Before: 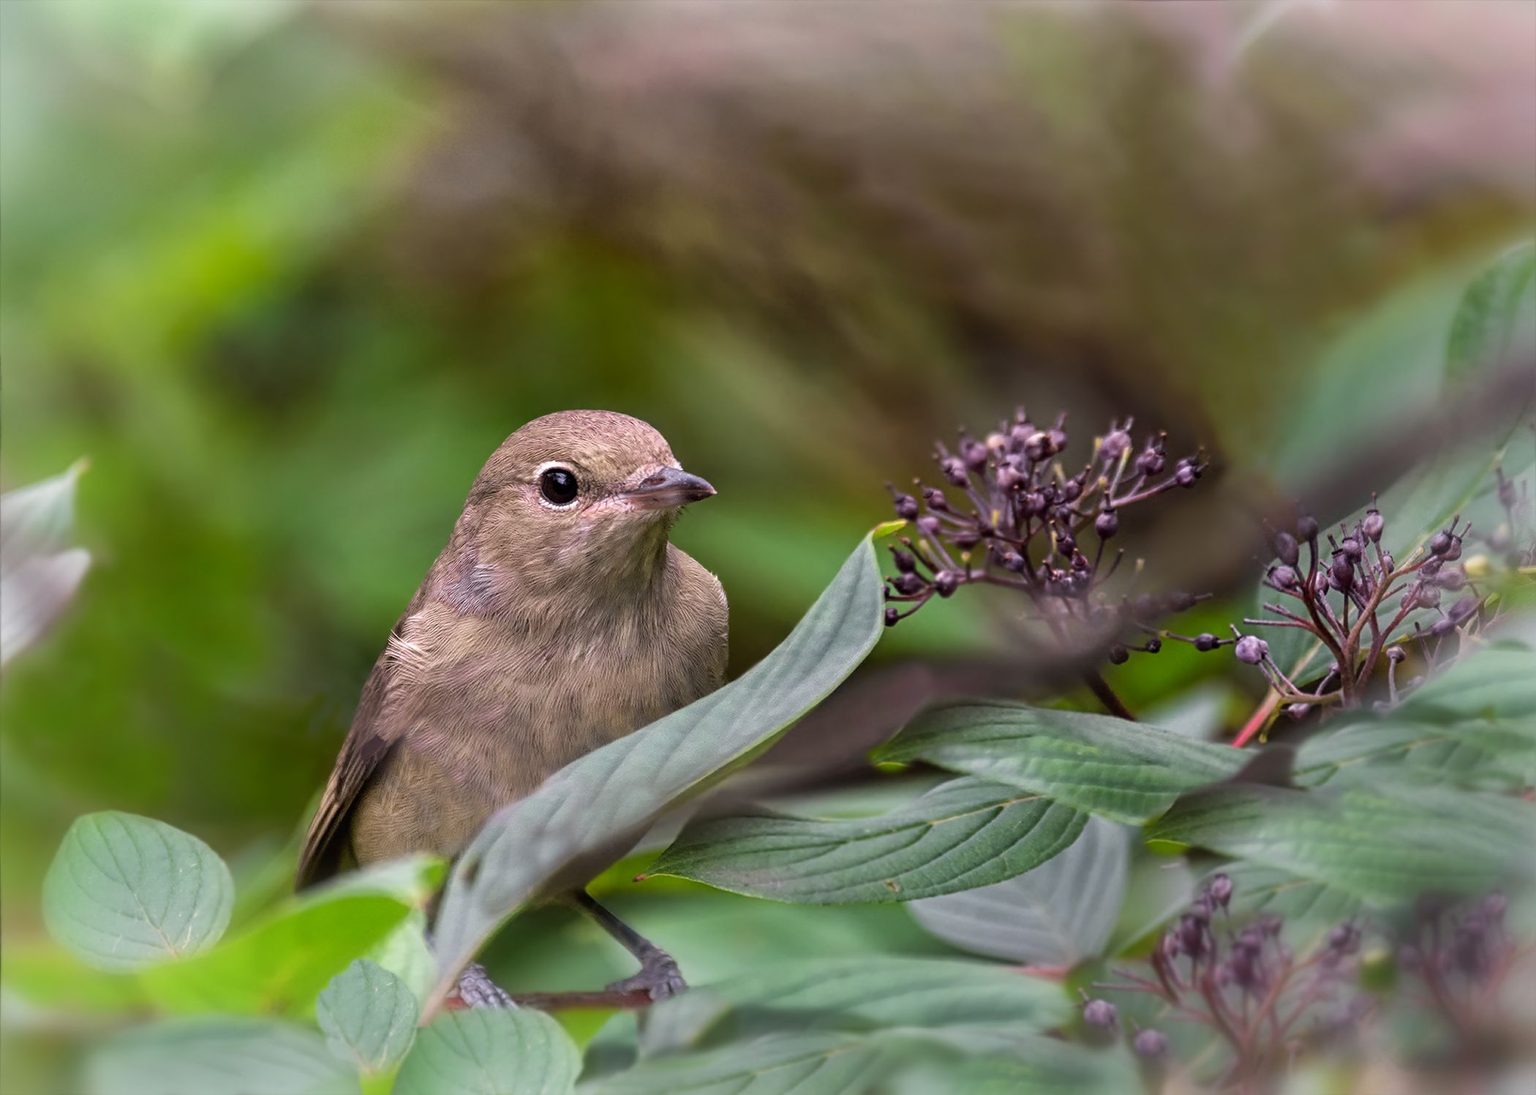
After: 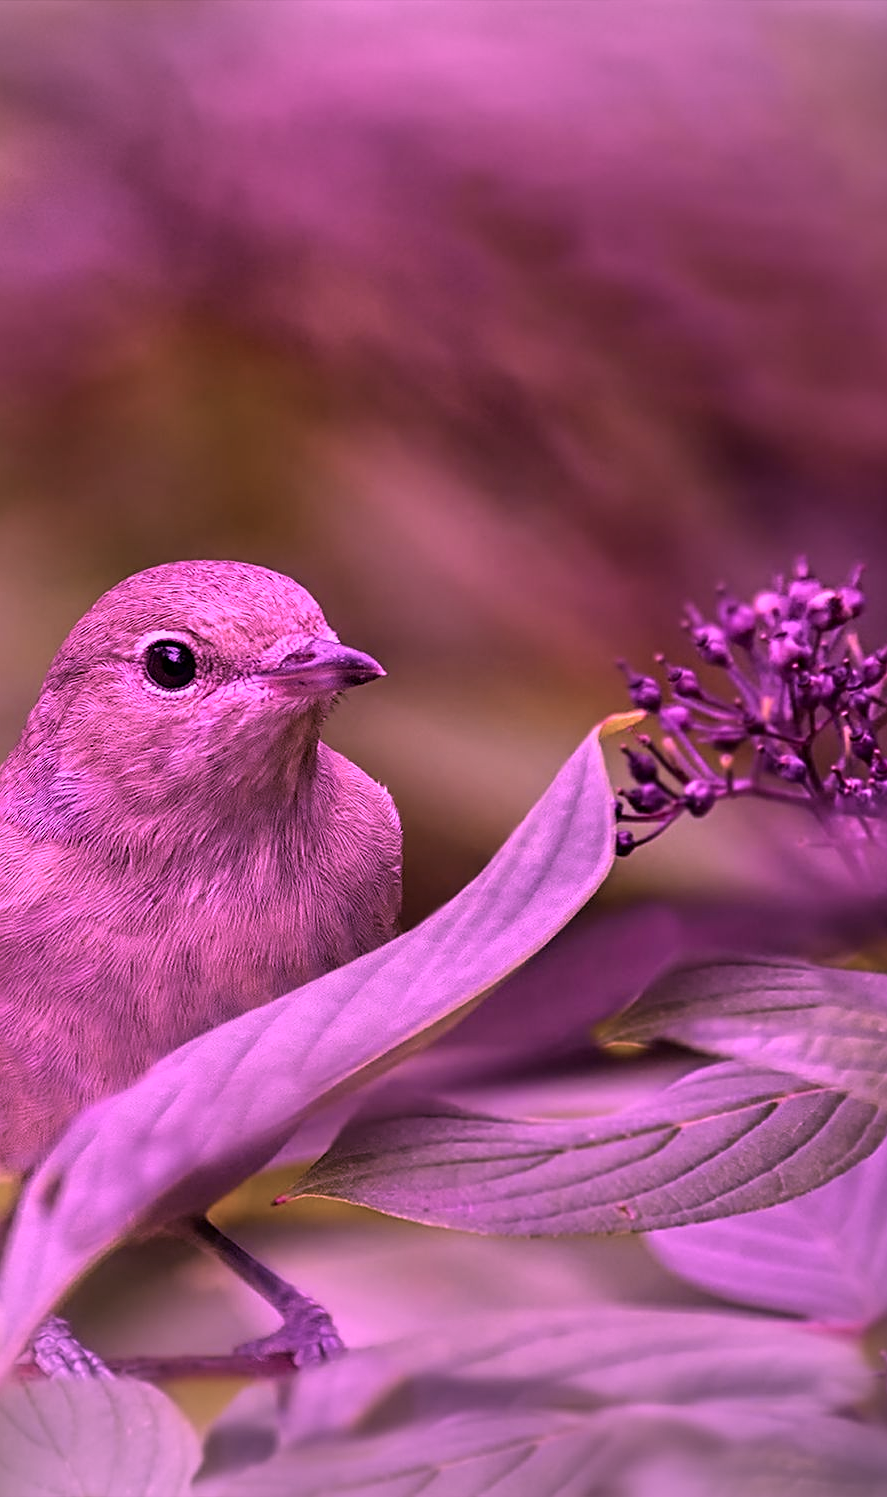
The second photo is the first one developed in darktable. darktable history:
color calibration: illuminant custom, x 0.261, y 0.52, temperature 7021.41 K
tone equalizer: on, module defaults
sharpen: on, module defaults
crop: left 28.312%, right 29.435%
vignetting: on, module defaults
